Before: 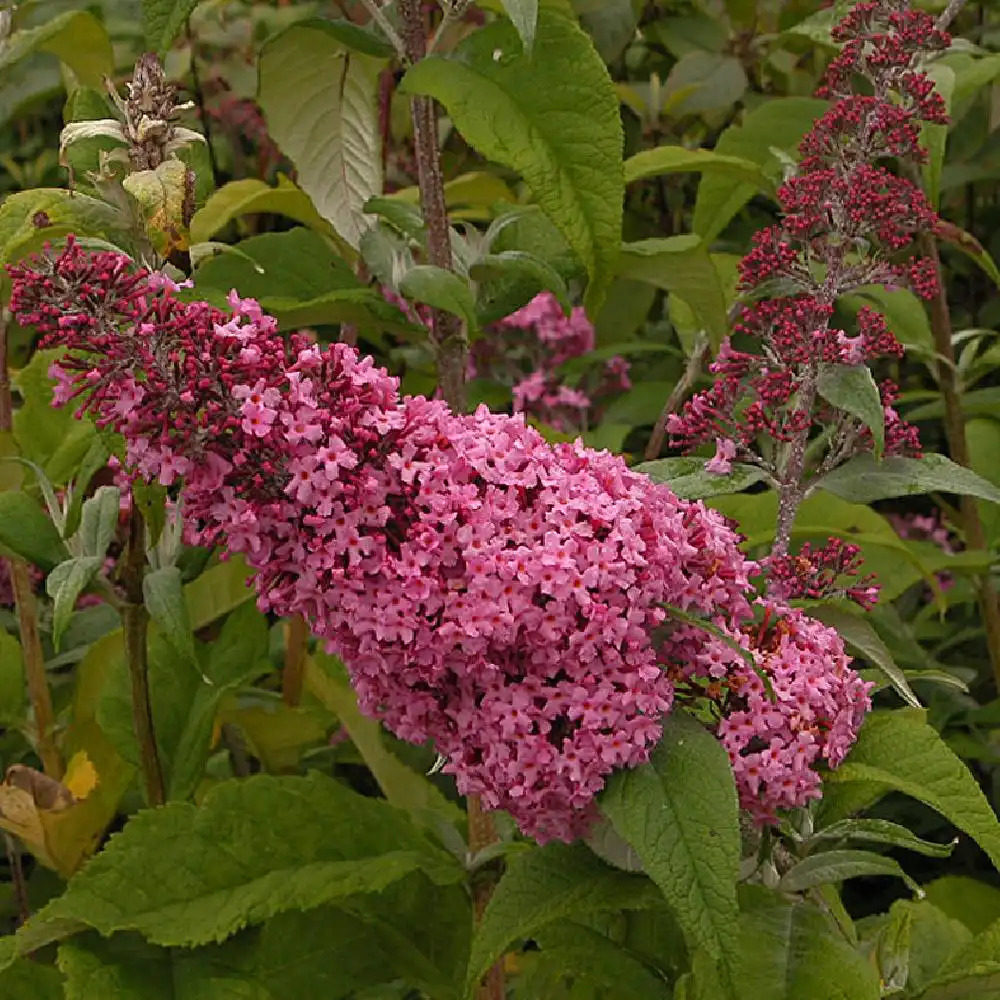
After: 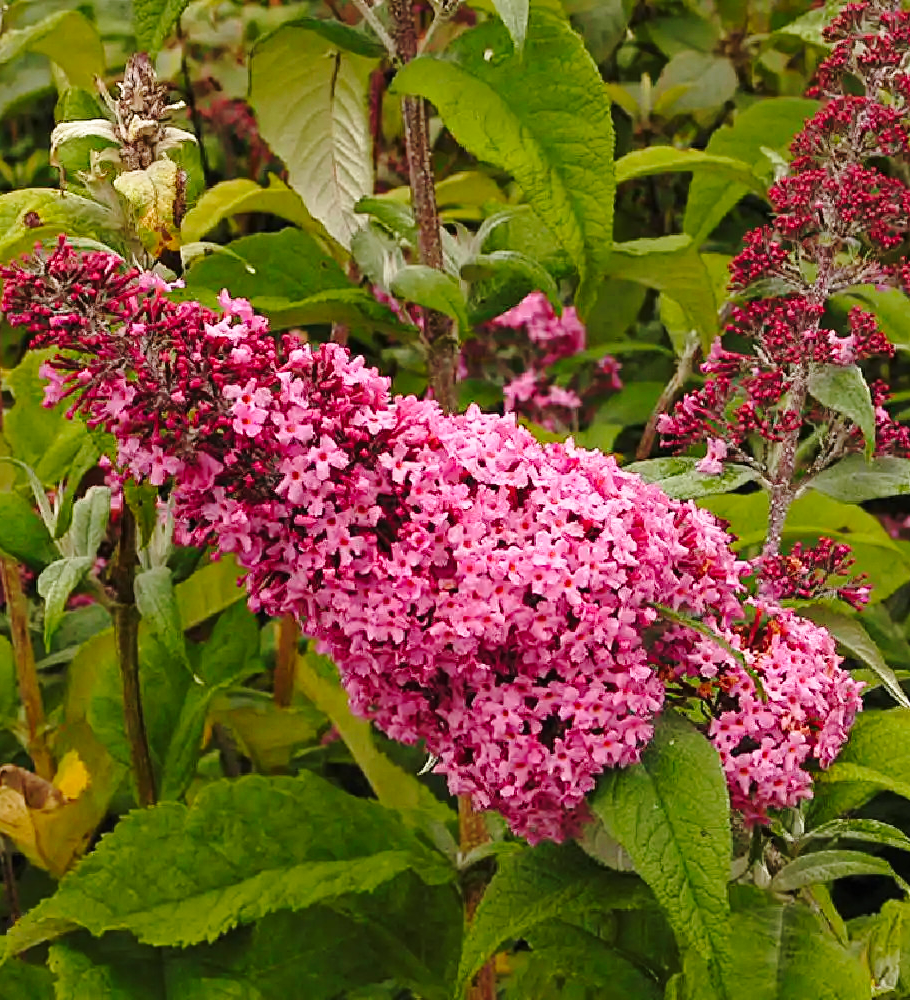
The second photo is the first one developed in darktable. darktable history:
base curve: curves: ch0 [(0, 0) (0.036, 0.037) (0.121, 0.228) (0.46, 0.76) (0.859, 0.983) (1, 1)], preserve colors none
crop and rotate: left 0.903%, right 8.021%
